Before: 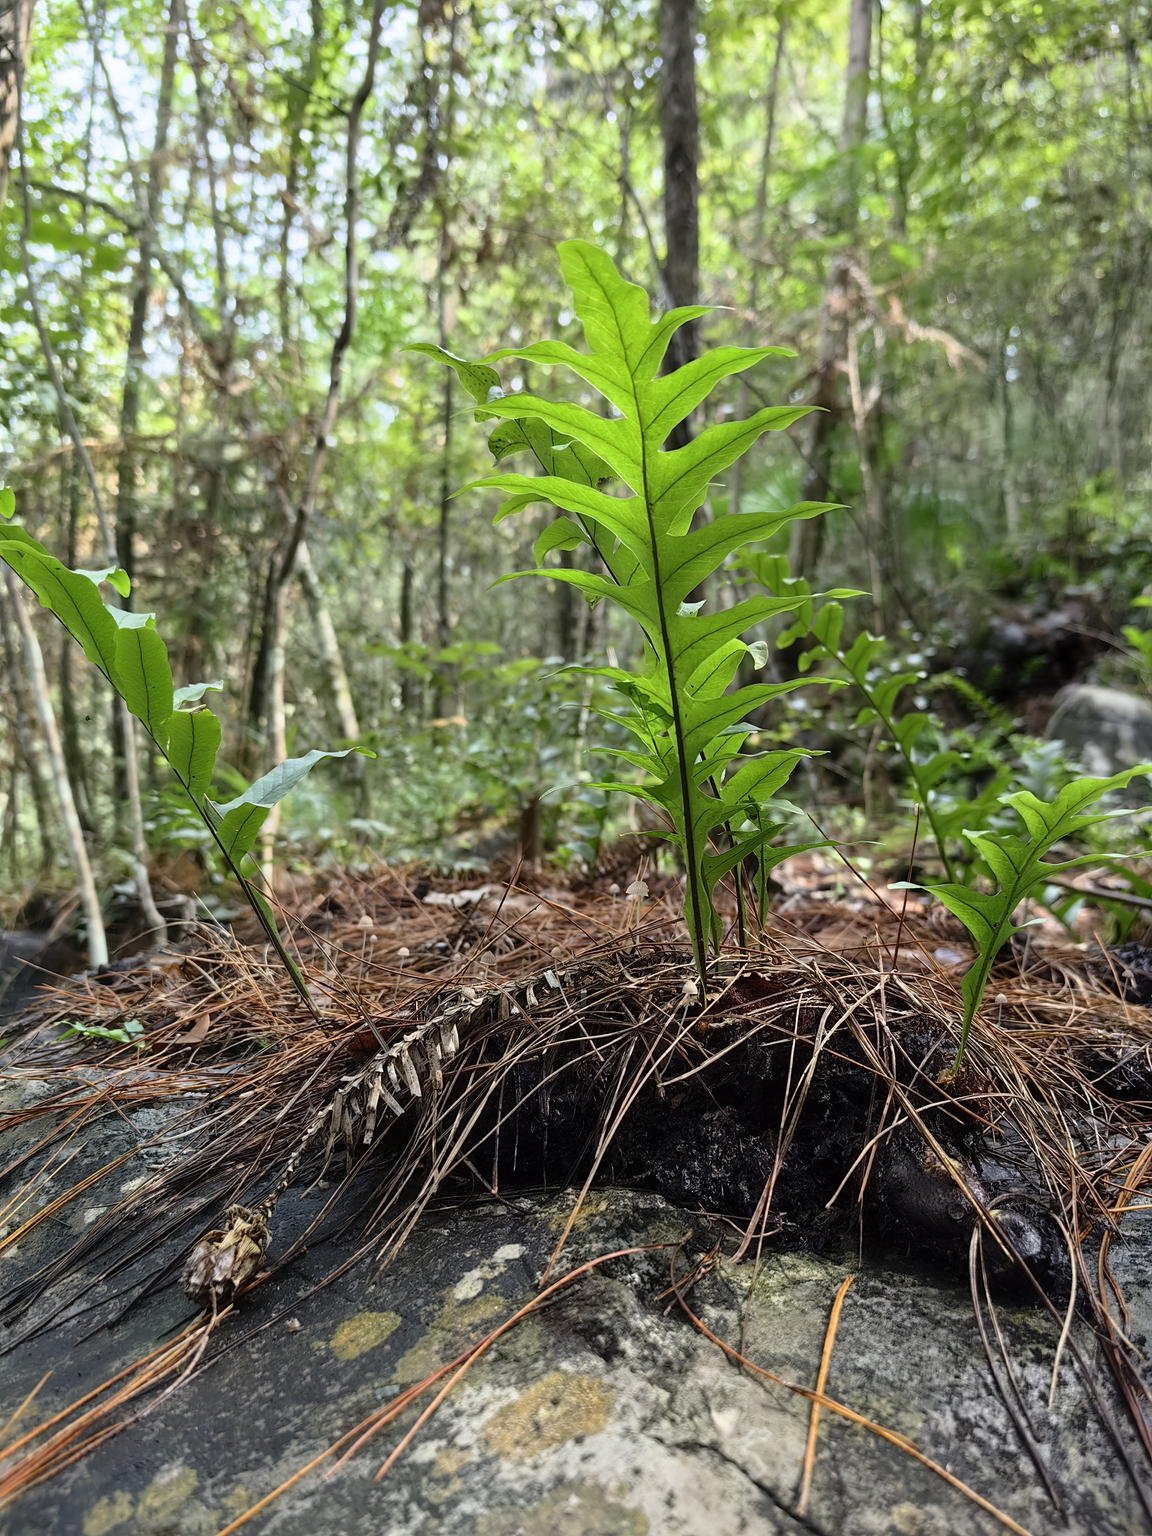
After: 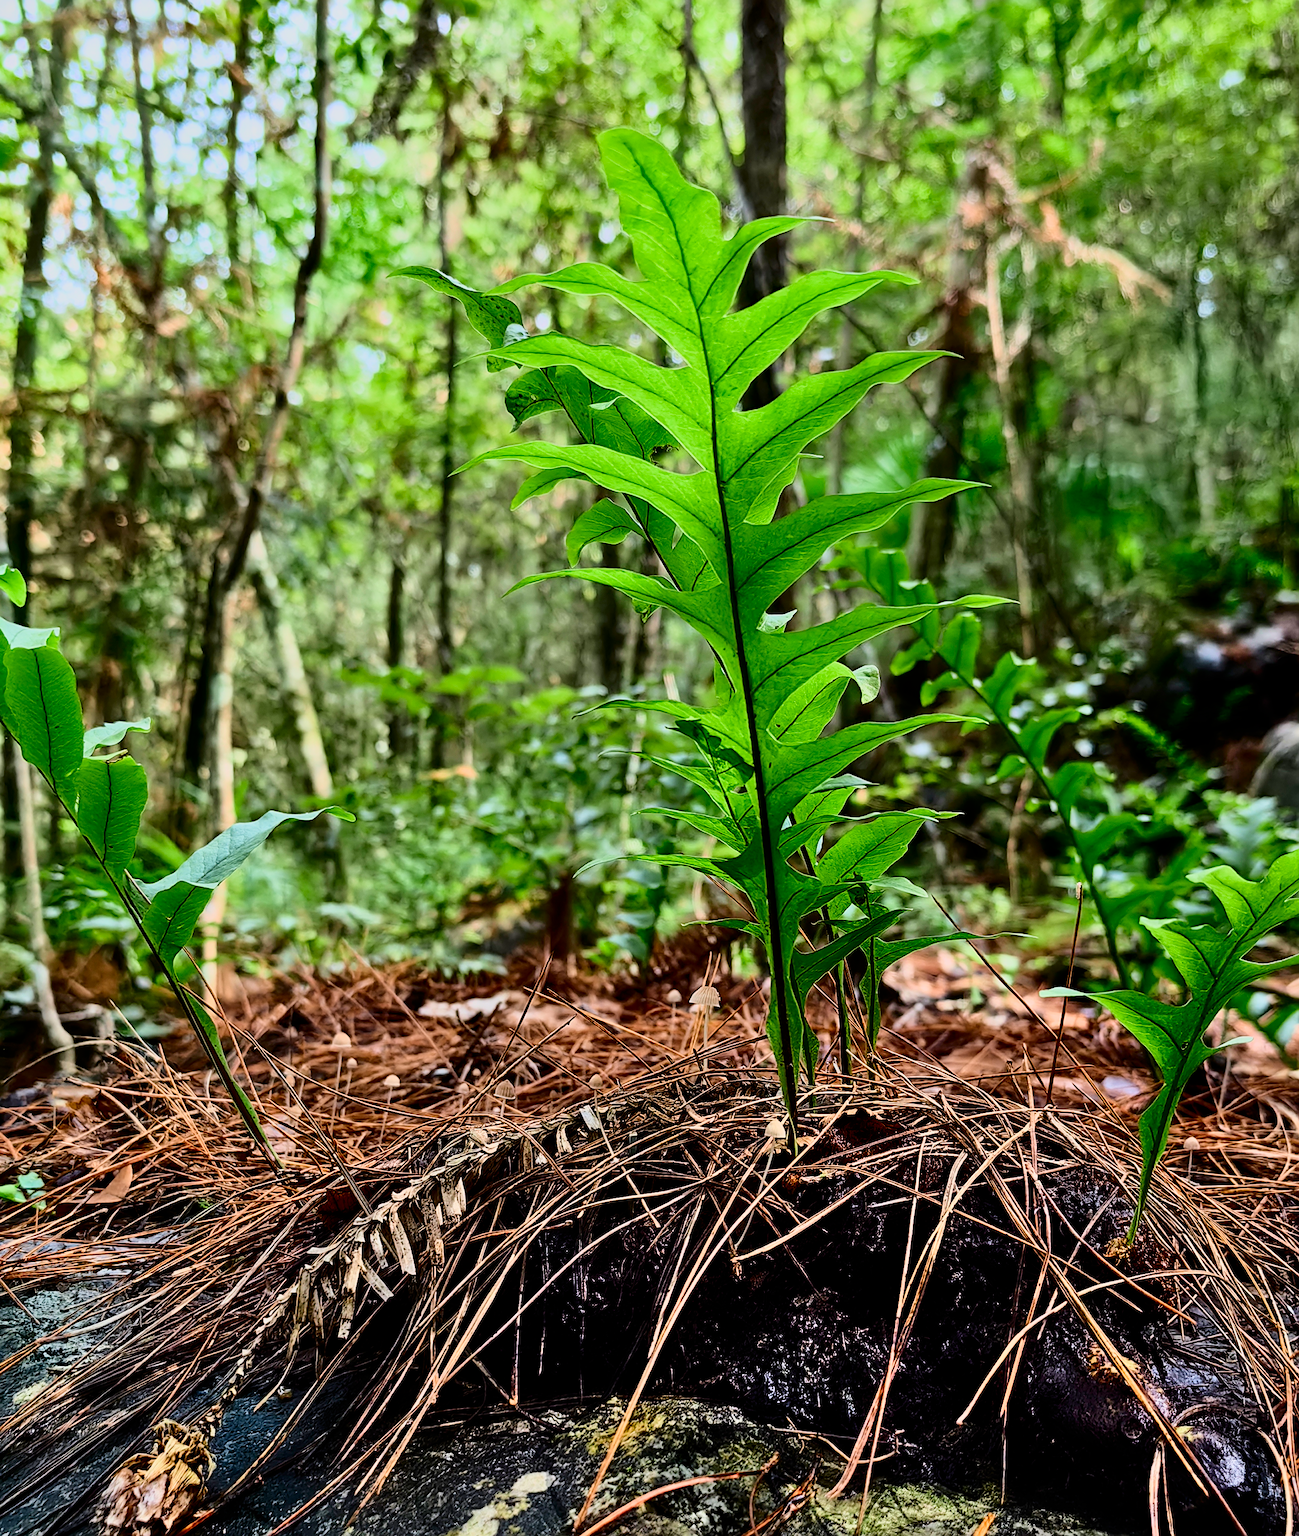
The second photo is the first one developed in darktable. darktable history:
shadows and highlights: low approximation 0.01, soften with gaussian
filmic rgb: black relative exposure -7.65 EV, white relative exposure 4.56 EV, hardness 3.61, color science v4 (2020)
contrast brightness saturation: contrast 0.192, brightness -0.115, saturation 0.209
sharpen: radius 2.135, amount 0.388, threshold 0.227
crop and rotate: left 9.654%, top 9.412%, right 6.067%, bottom 15.866%
tone curve: curves: ch0 [(0, 0) (0.091, 0.075) (0.409, 0.457) (0.733, 0.82) (0.844, 0.908) (0.909, 0.942) (1, 0.973)]; ch1 [(0, 0) (0.437, 0.404) (0.5, 0.5) (0.529, 0.556) (0.58, 0.606) (0.616, 0.654) (1, 1)]; ch2 [(0, 0) (0.442, 0.415) (0.5, 0.5) (0.535, 0.557) (0.585, 0.62) (1, 1)], color space Lab, independent channels, preserve colors none
